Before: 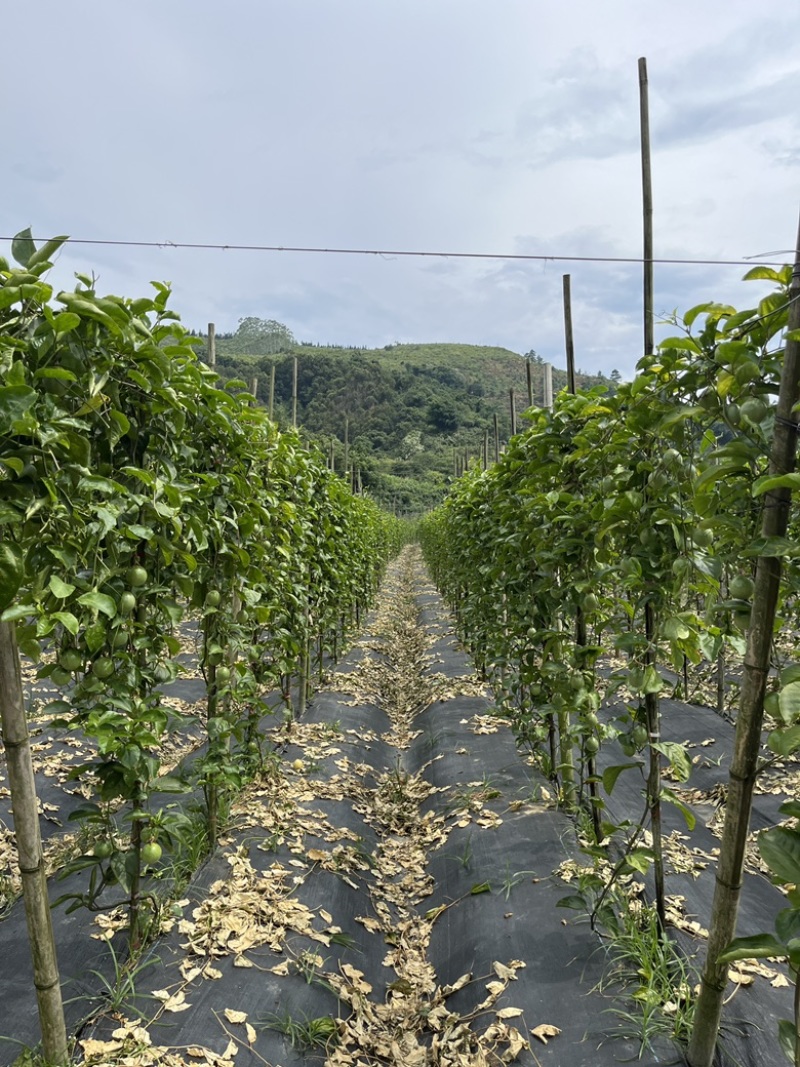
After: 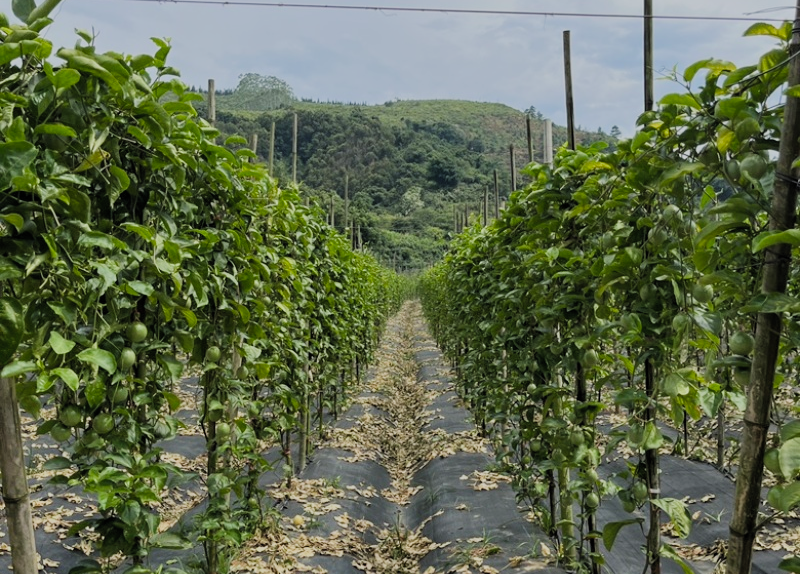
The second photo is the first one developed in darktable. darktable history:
crop and rotate: top 22.907%, bottom 23.208%
filmic rgb: black relative exposure -7.65 EV, white relative exposure 4.56 EV, hardness 3.61, preserve chrominance RGB euclidean norm, color science v5 (2021), contrast in shadows safe, contrast in highlights safe
